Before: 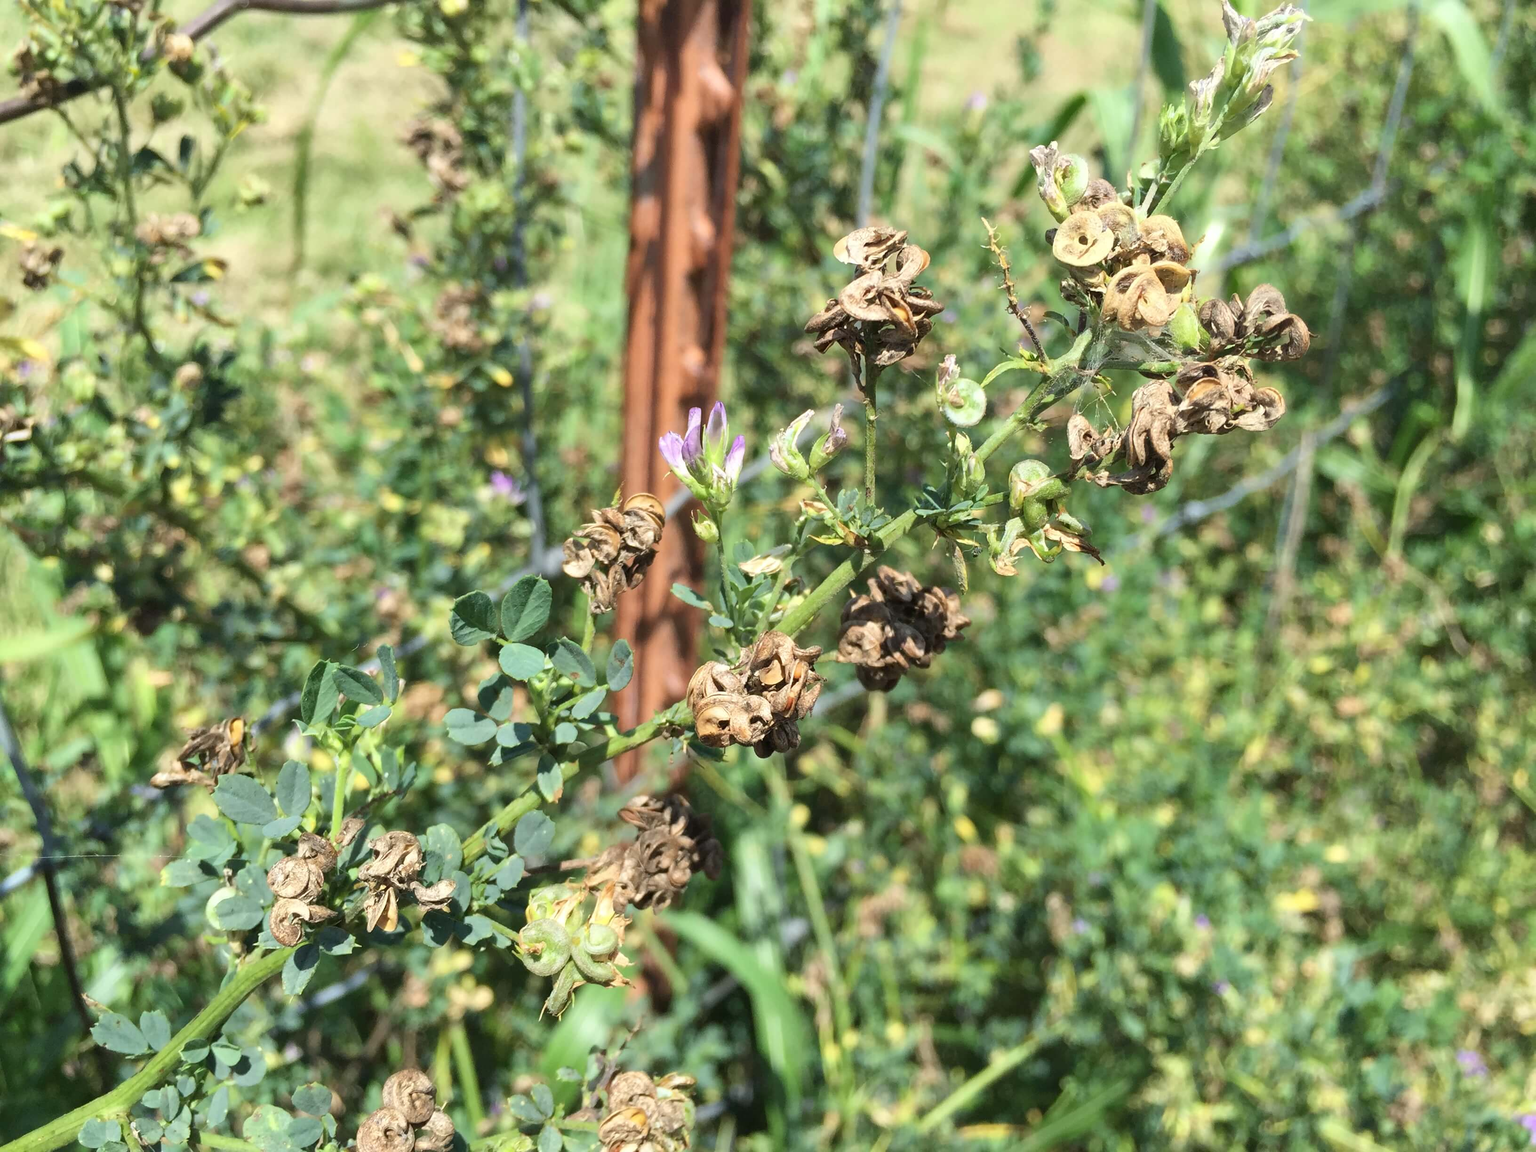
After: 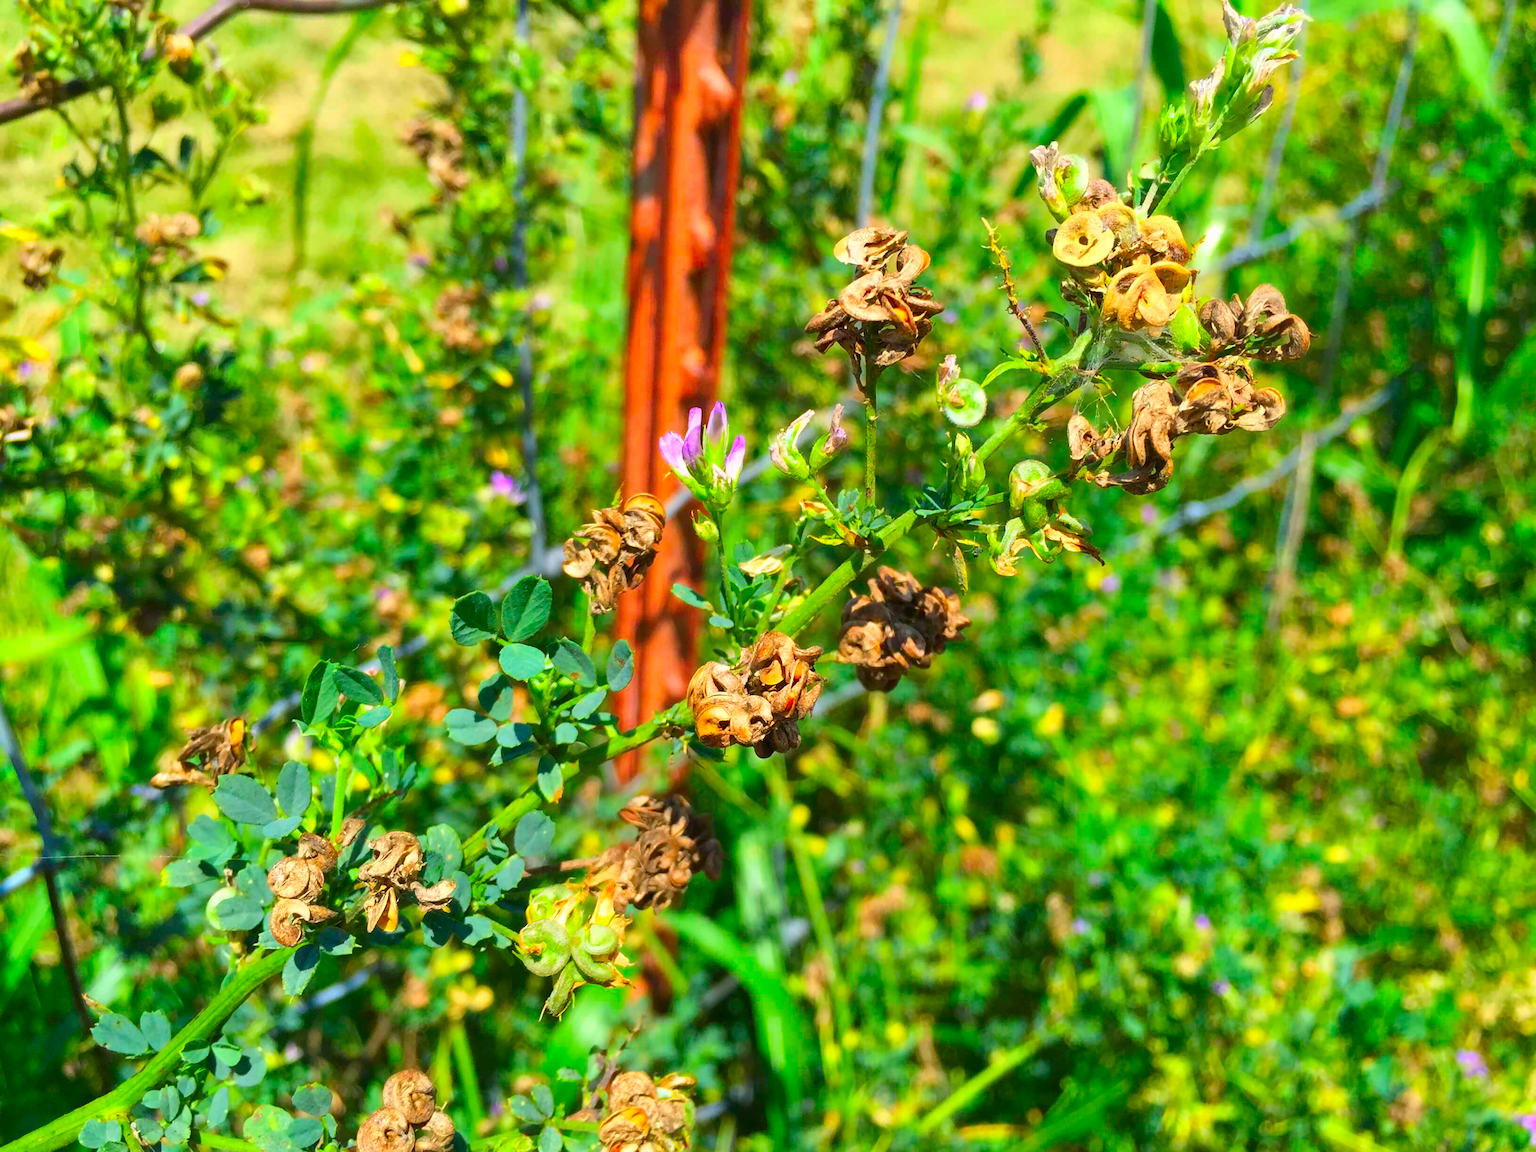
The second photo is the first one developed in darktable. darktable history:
color correction: highlights a* 1.58, highlights b* -1.63, saturation 2.42
